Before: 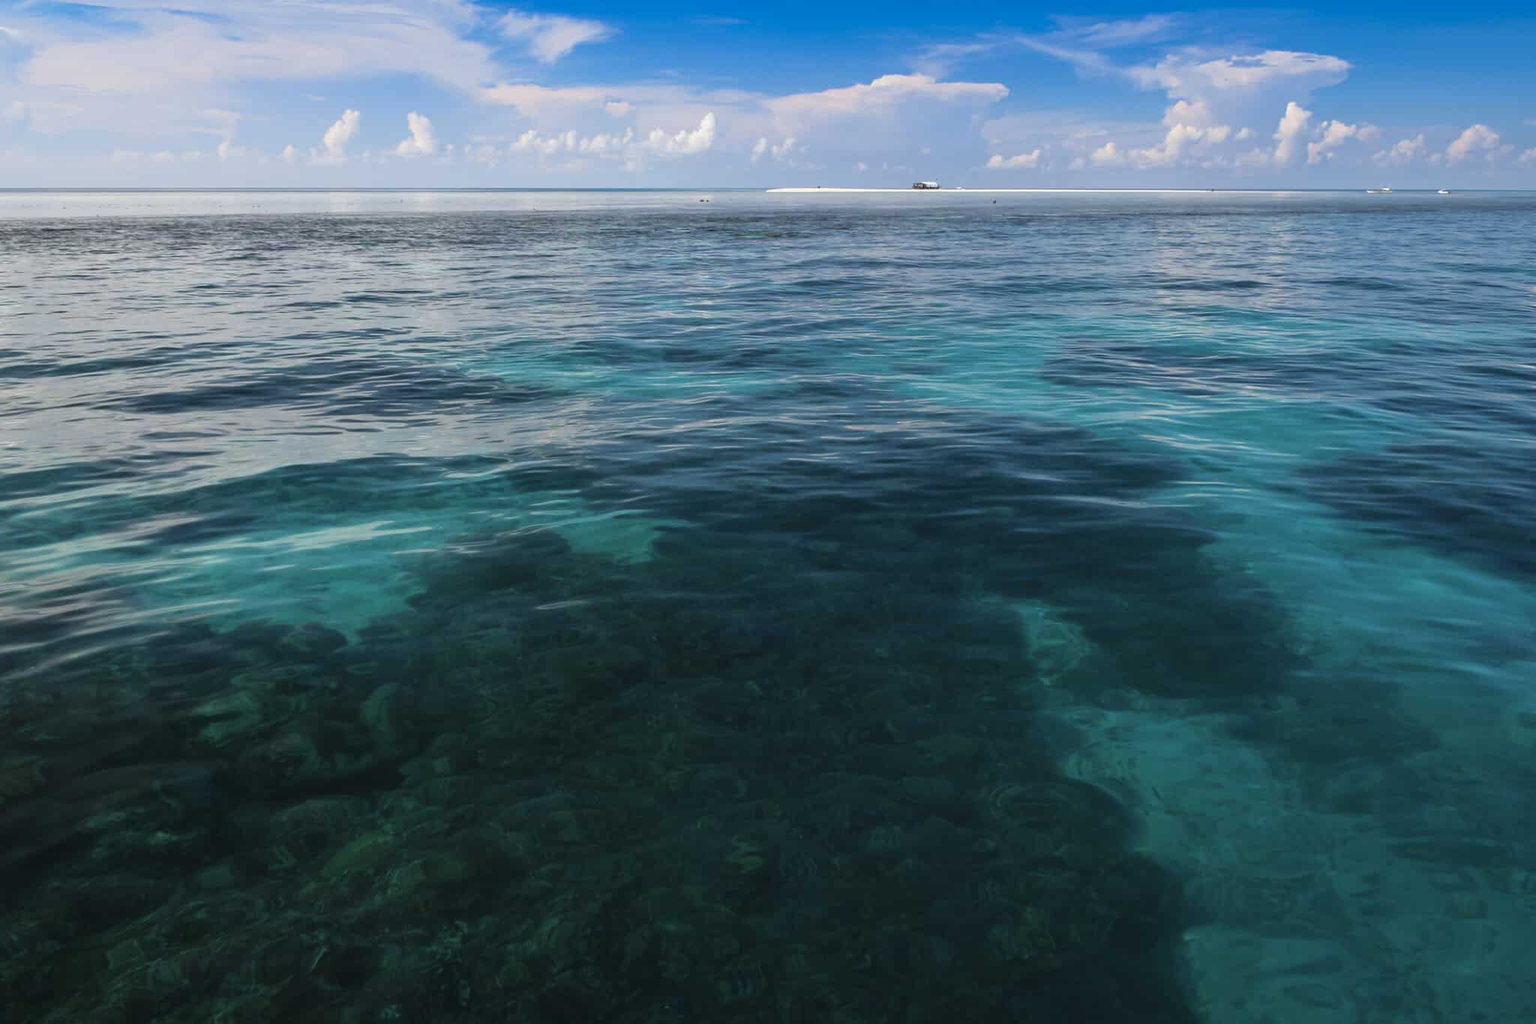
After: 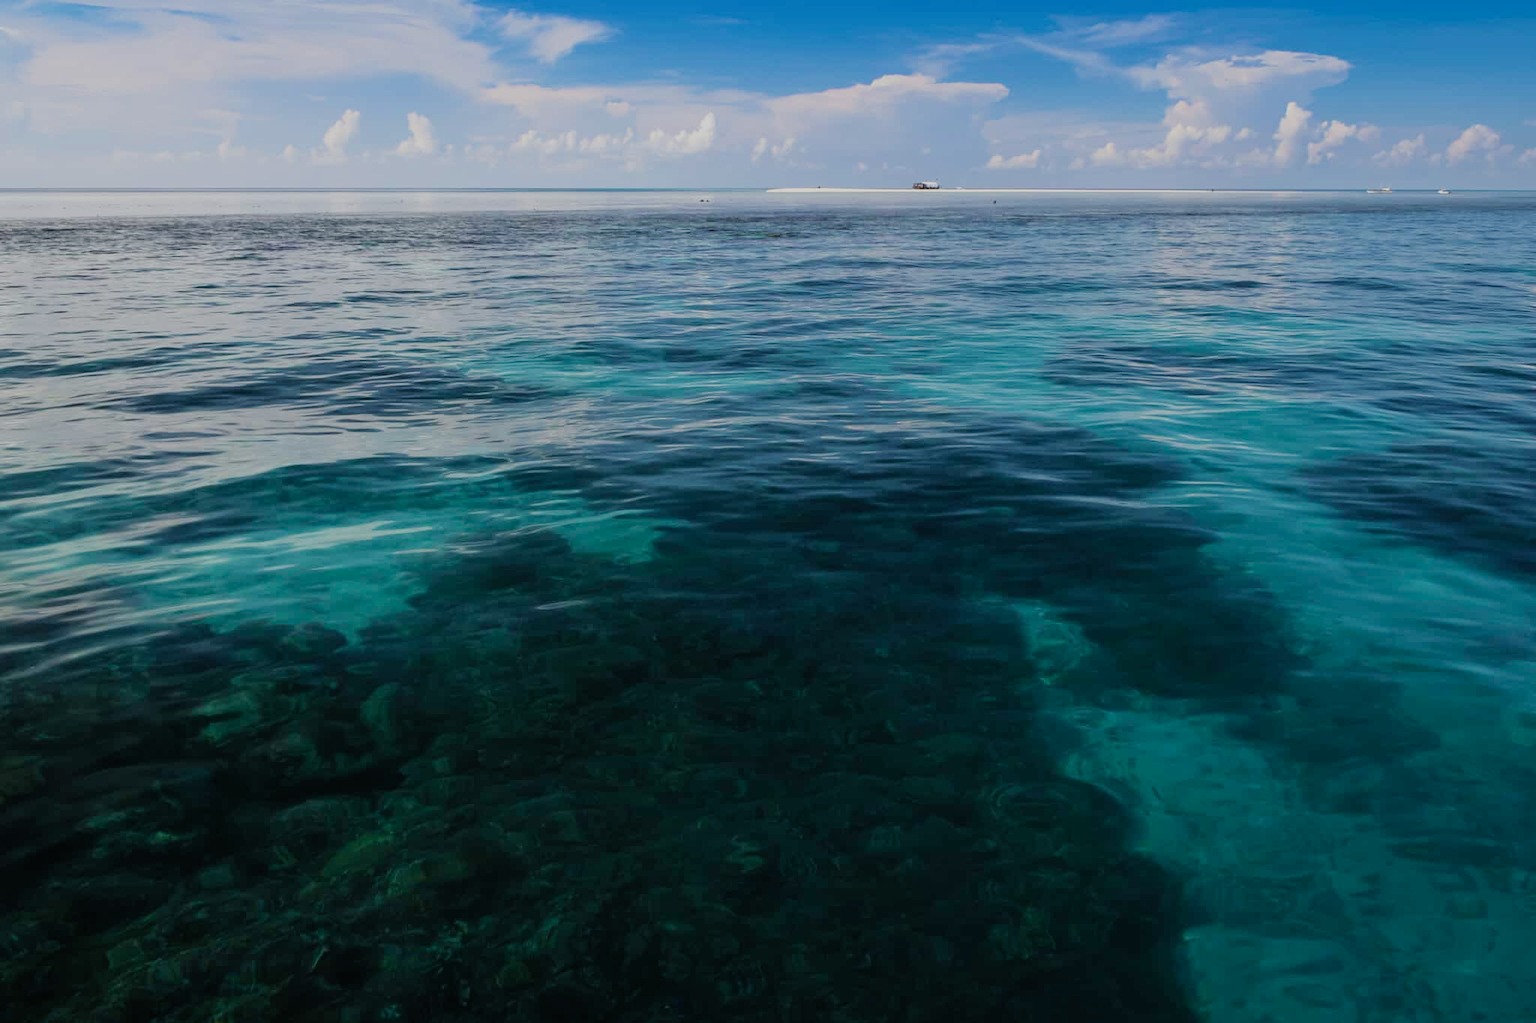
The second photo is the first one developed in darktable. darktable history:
velvia: on, module defaults
filmic rgb: black relative exposure -7.65 EV, white relative exposure 4.56 EV, hardness 3.61, add noise in highlights 0.001, preserve chrominance no, color science v4 (2020)
